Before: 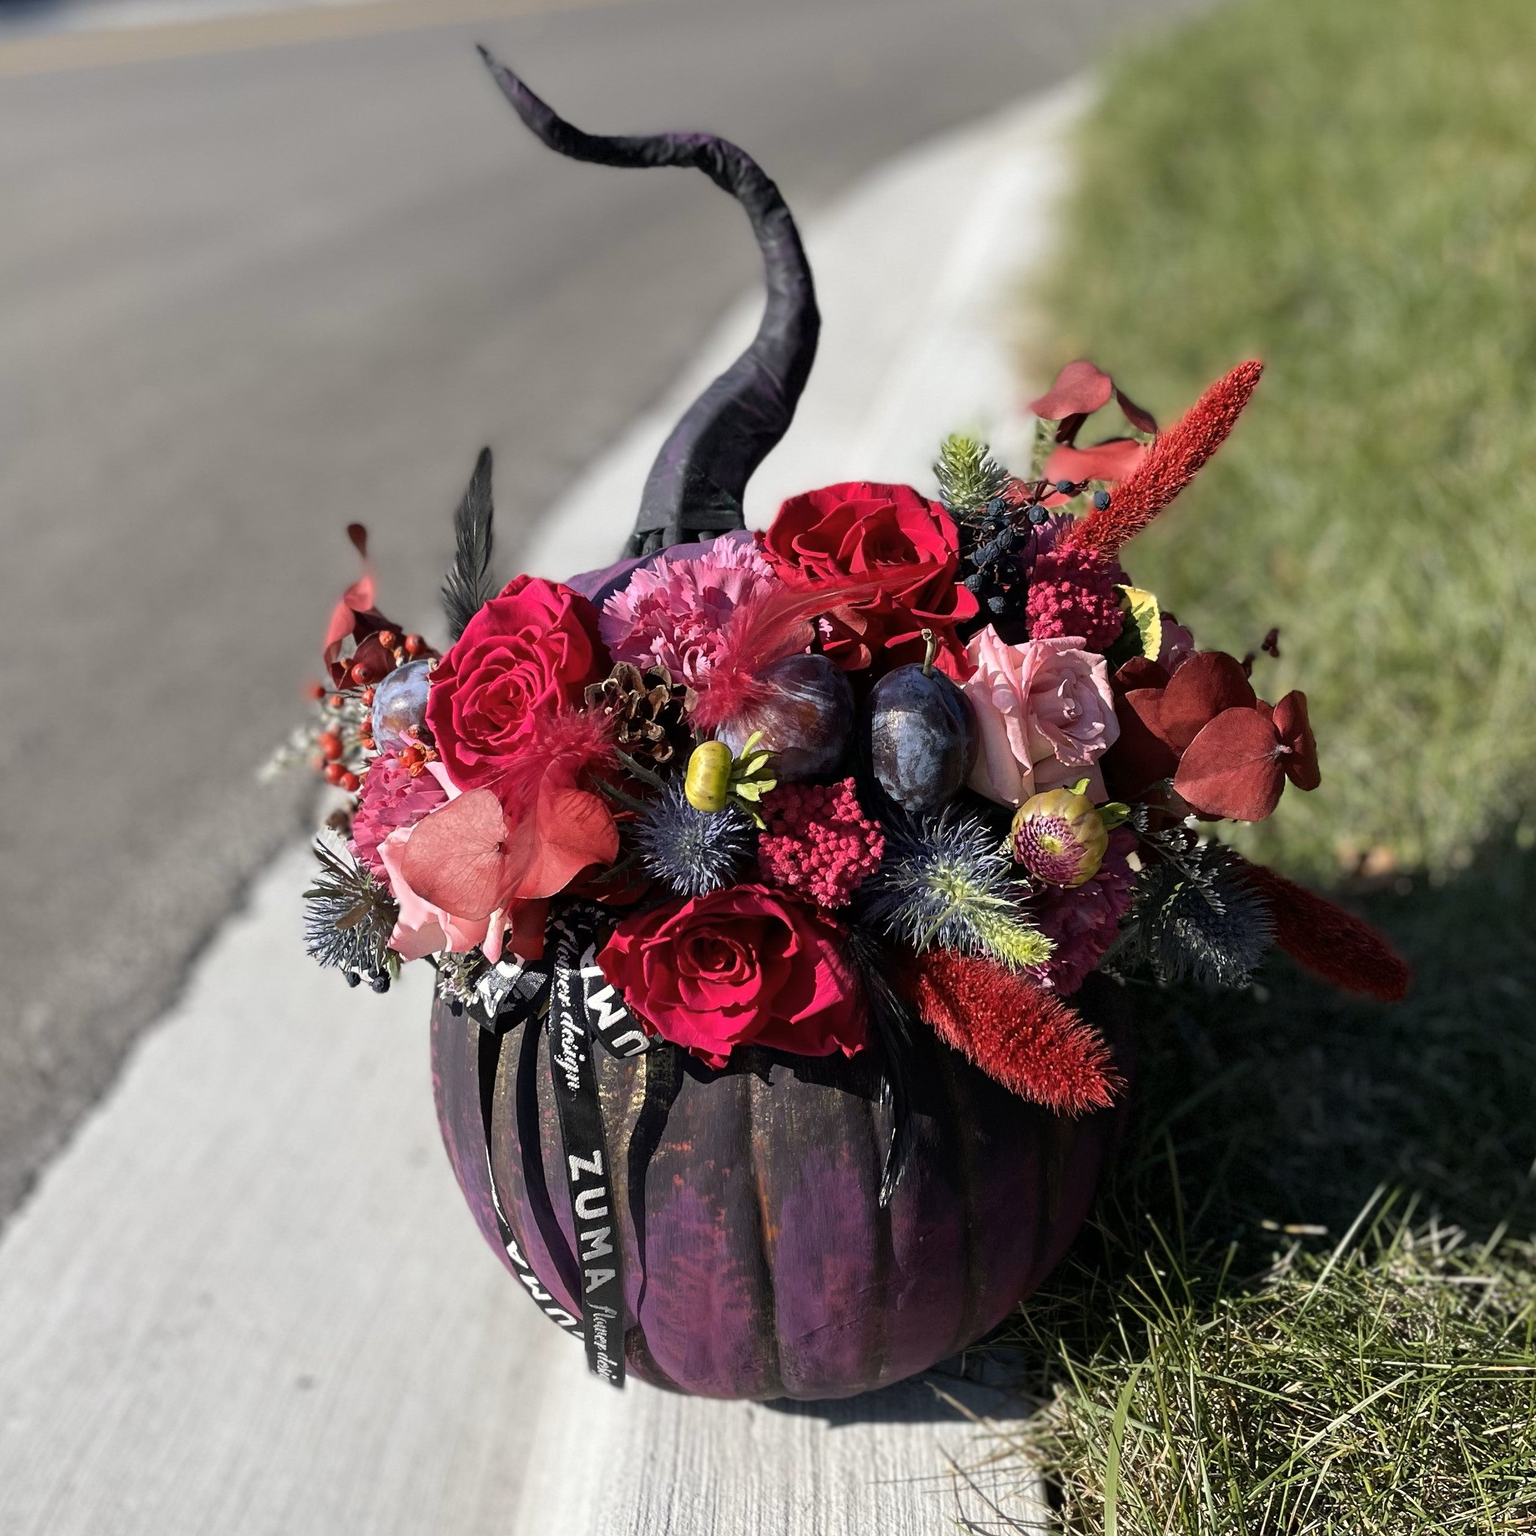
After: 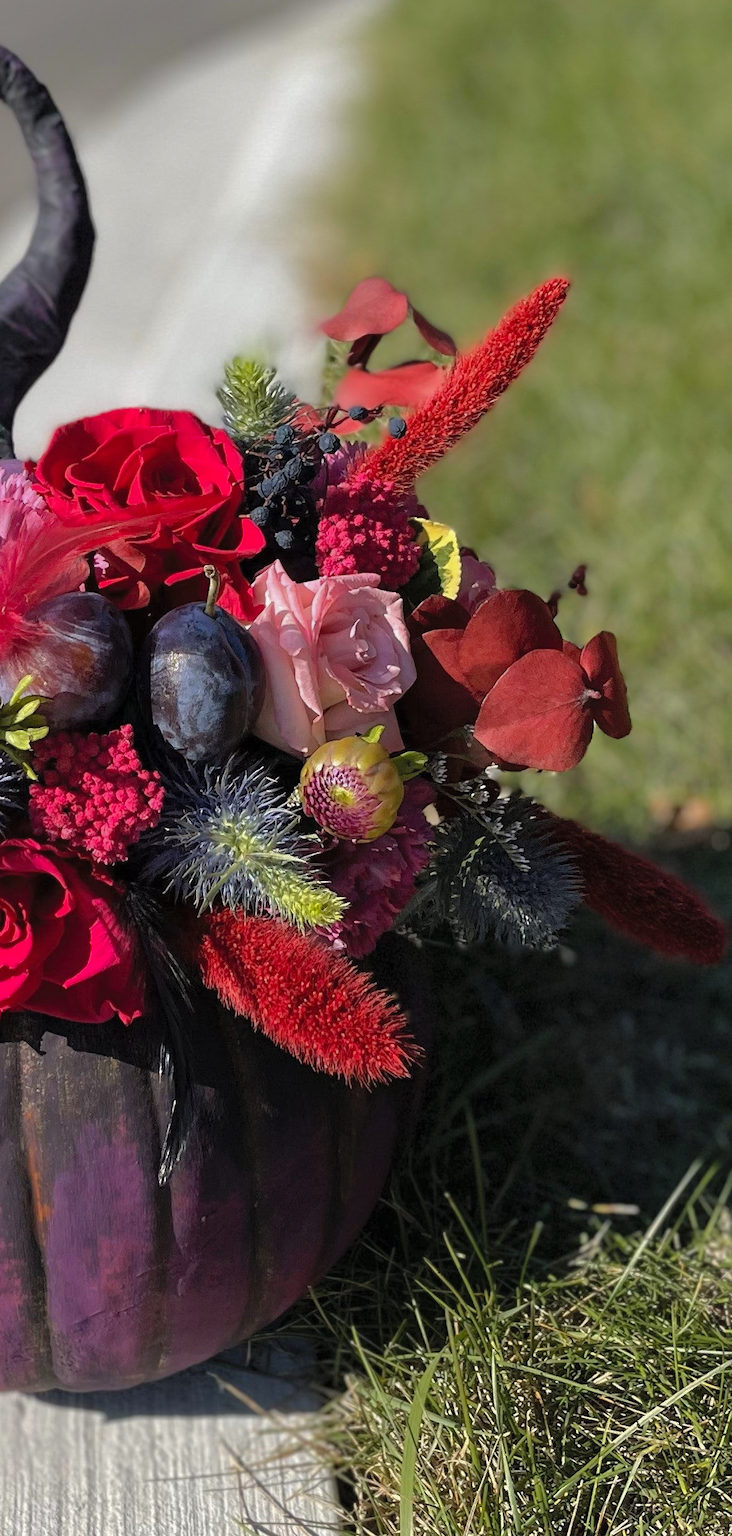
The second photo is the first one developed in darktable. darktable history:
contrast brightness saturation: contrast 0.07, brightness 0.18, saturation 0.4
base curve: curves: ch0 [(0, 0) (0.841, 0.609) (1, 1)]
crop: left 47.628%, top 6.643%, right 7.874%
